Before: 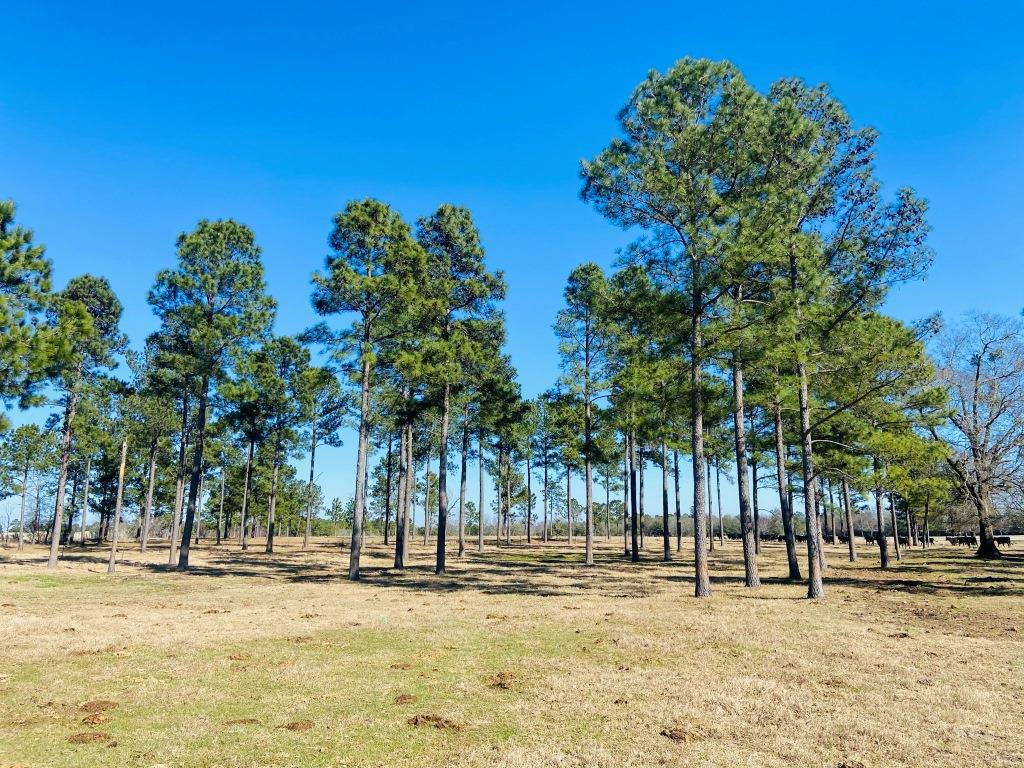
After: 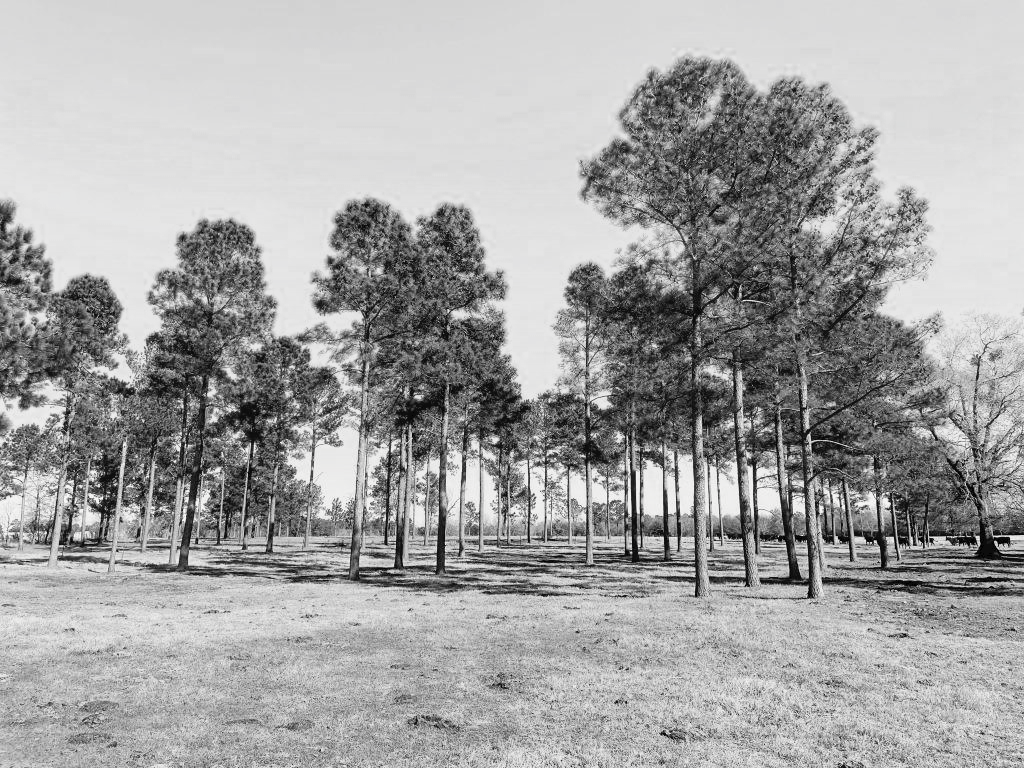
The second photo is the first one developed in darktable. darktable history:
tone curve: curves: ch0 [(0, 0) (0.003, 0.032) (0.011, 0.033) (0.025, 0.036) (0.044, 0.046) (0.069, 0.069) (0.1, 0.108) (0.136, 0.157) (0.177, 0.208) (0.224, 0.256) (0.277, 0.313) (0.335, 0.379) (0.399, 0.444) (0.468, 0.514) (0.543, 0.595) (0.623, 0.687) (0.709, 0.772) (0.801, 0.854) (0.898, 0.933) (1, 1)], preserve colors none
color look up table: target L [85.98, 98.62, 82.05, 82.41, 80.6, 74.05, 68.49, 48.84, 38.24, 41.83, 36.85, 19.87, 8.584, 200.73, 65.87, 82.05, 74.05, 68.49, 58.12, 68.12, 59.79, 69.98, 55.28, 50.43, 48.04, 32.32, 20.33, 26.8, 3.321, 91.29, 88.12, 74.78, 80.6, 72.21, 84.2, 80.24, 58.64, 44.82, 42.1, 28.85, 23.22, 40.73, 6.319, 84.91, 86.7, 67, 85.98, 45.09, 40.73], target a [-0.001, -0.099, 0 ×6, -0.001, 0.001, 0.001, 0 ×7, 0.001, 0, 0, 0, 0.001, 0, -0.001, 0 ×5, -0.001, 0, 0, -0.001, 0, 0, 0.001, -0.001, 0.001, 0 ×5, -0.002, 0, -0.001, 0.001, 0], target b [0.002, 1.217, 0.001 ×5, -0.004, 0.013, -0.003, -0.003, -0.002, -0.002, -0.001, 0.001 ×4, -0.004, 0.001, 0.001, 0.001, -0.004, 0.001, 0.015, -0.003, 0.001, -0.002, 0.002, 0, 0.001, 0.001, 0.001, 0.021, 0.001, 0.001, -0.004, 0.014, -0.003, -0.003, -0.002, -0.003, -0.001, 0.001, 0.024, 0.001, 0.002, -0.004, -0.003], num patches 49
